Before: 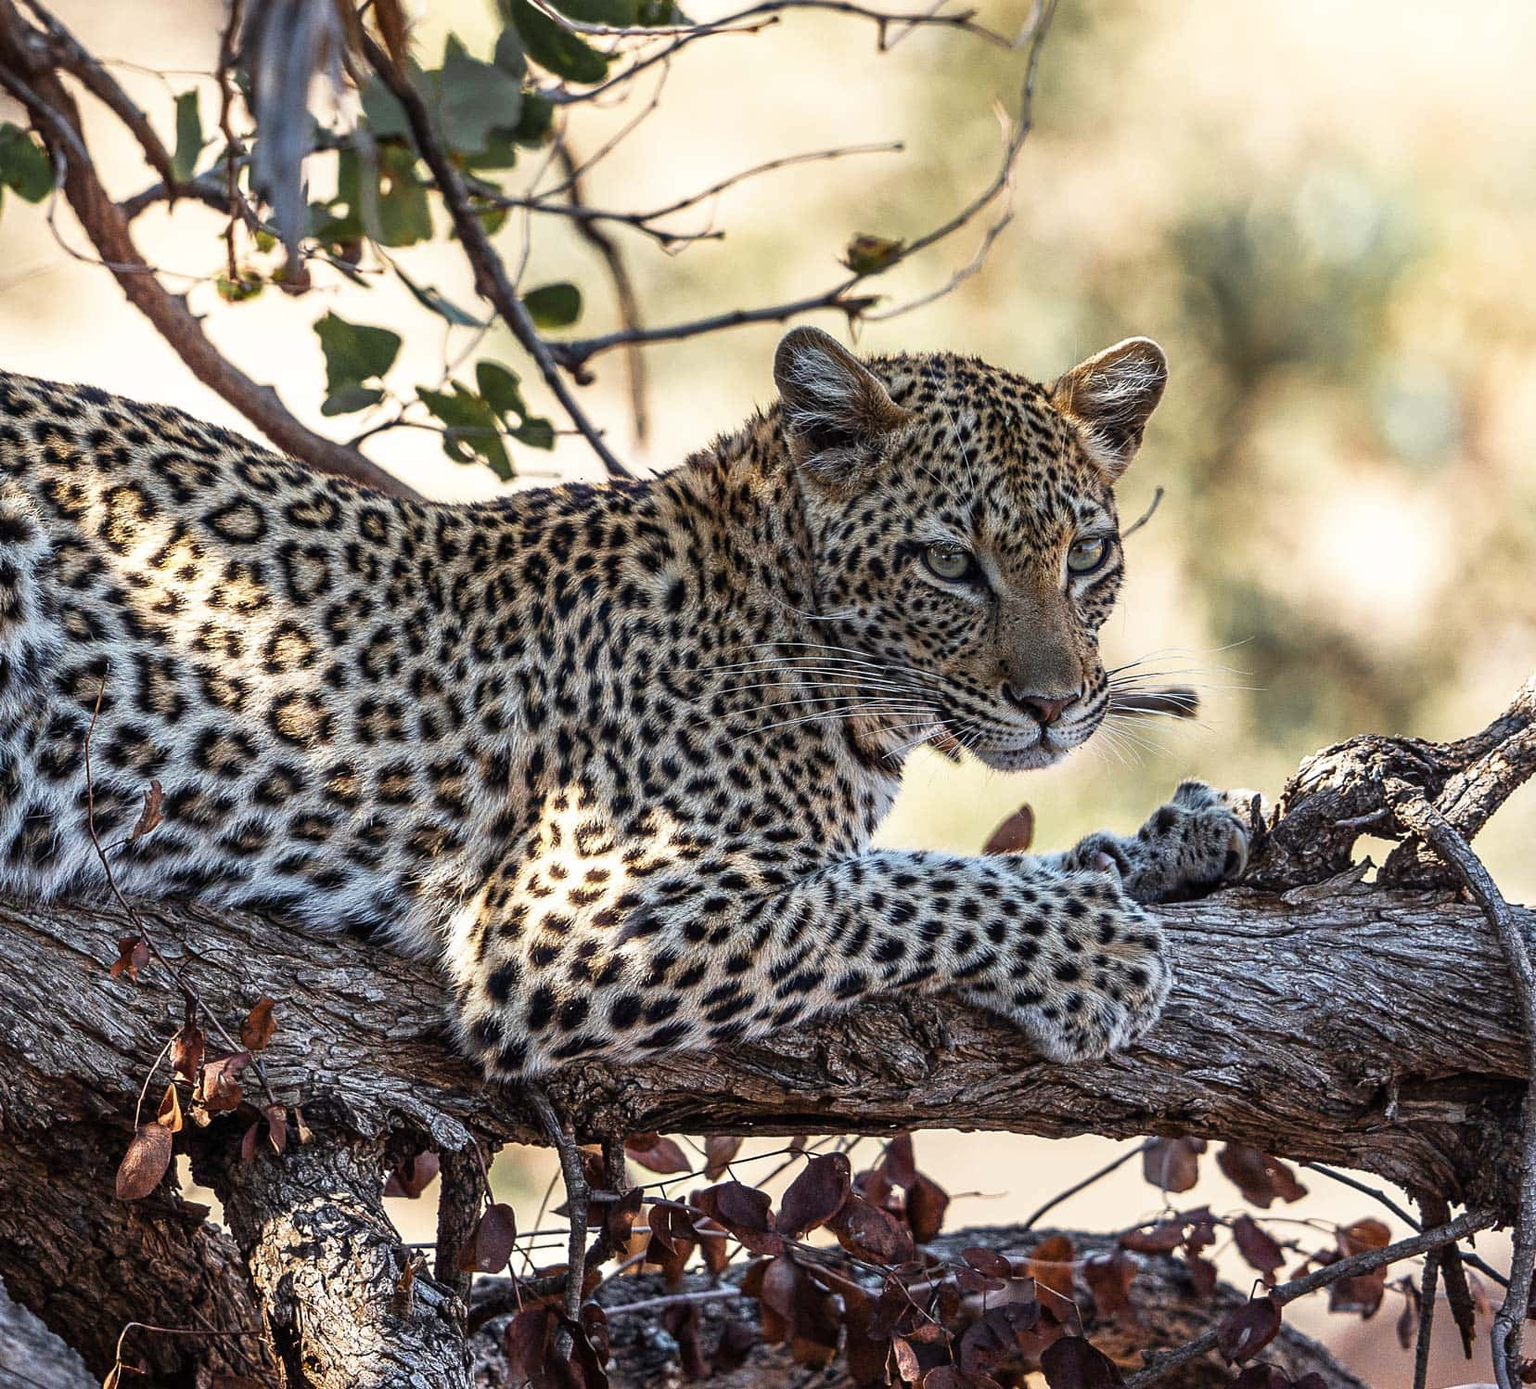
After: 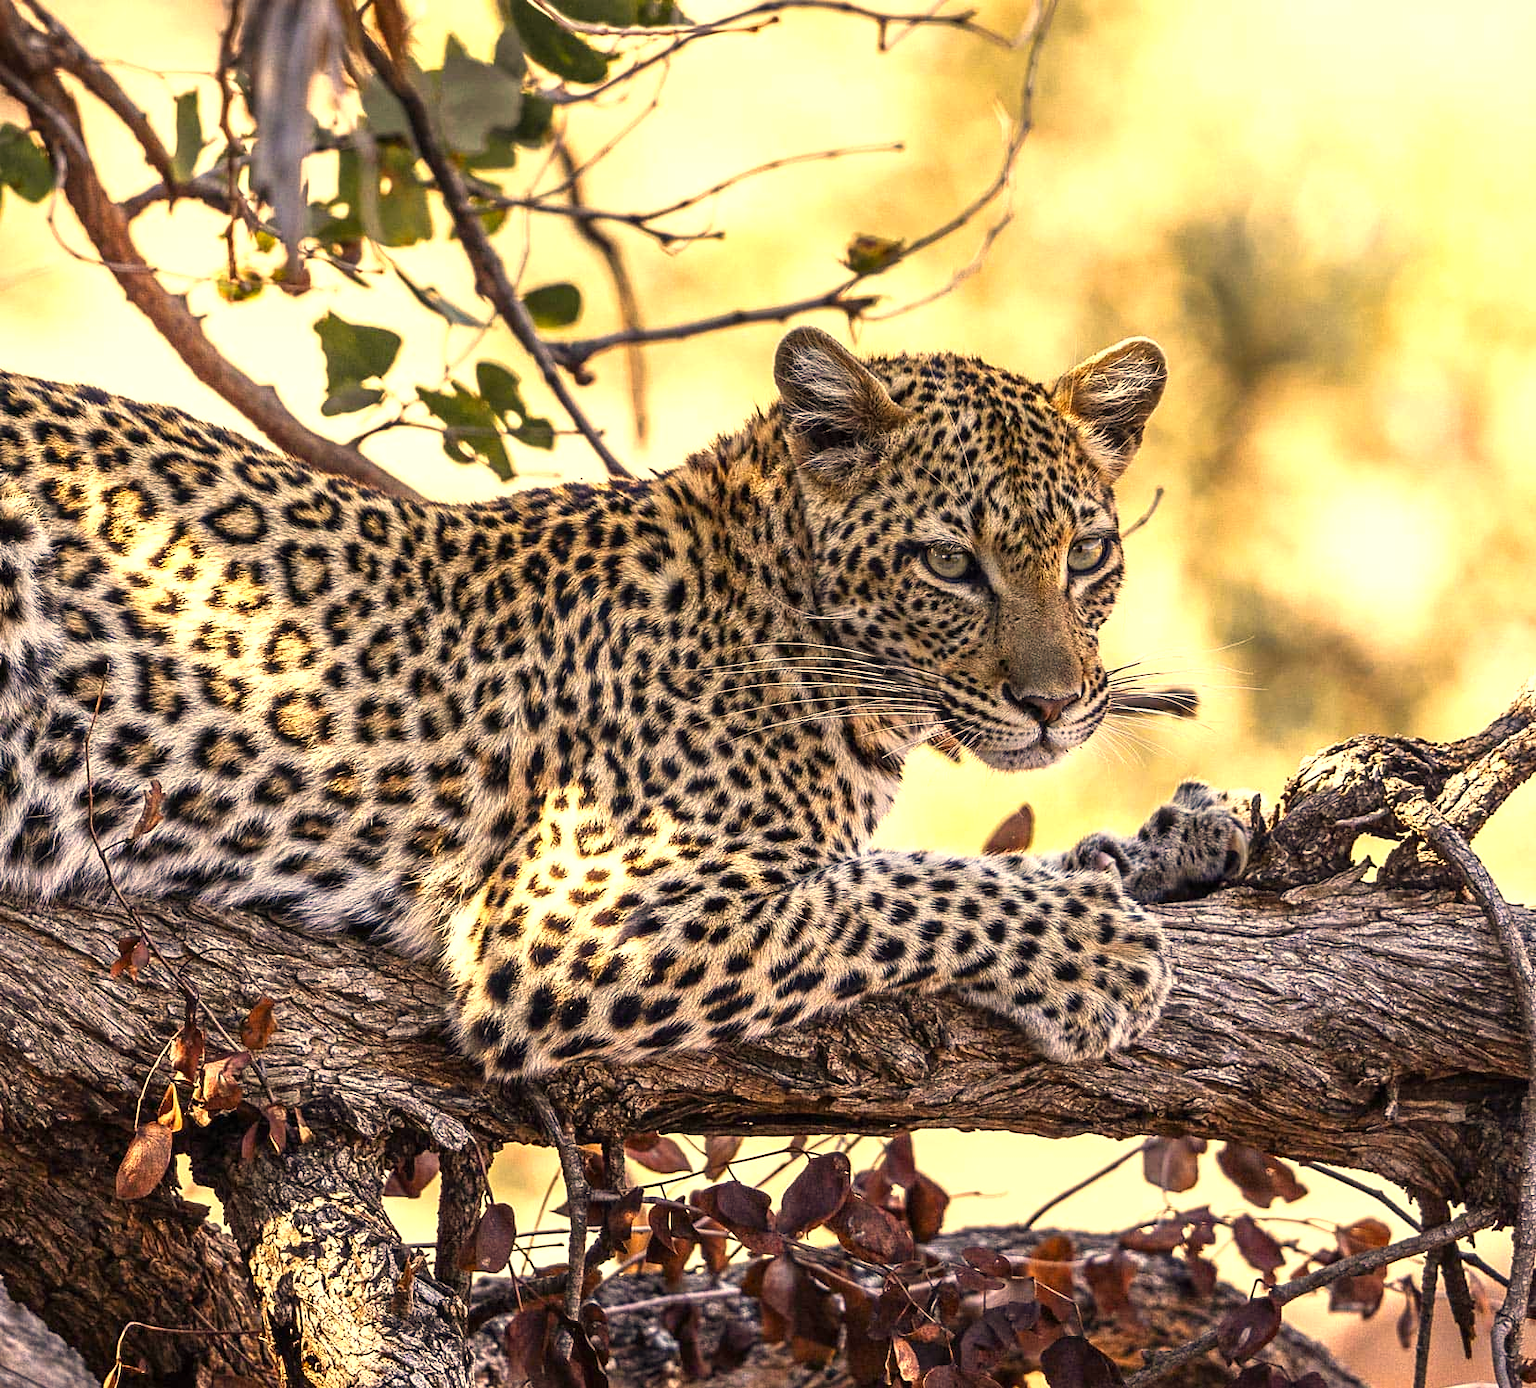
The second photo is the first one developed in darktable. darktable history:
exposure: exposure 0.609 EV, compensate highlight preservation false
color correction: highlights a* 14.81, highlights b* 30.8
